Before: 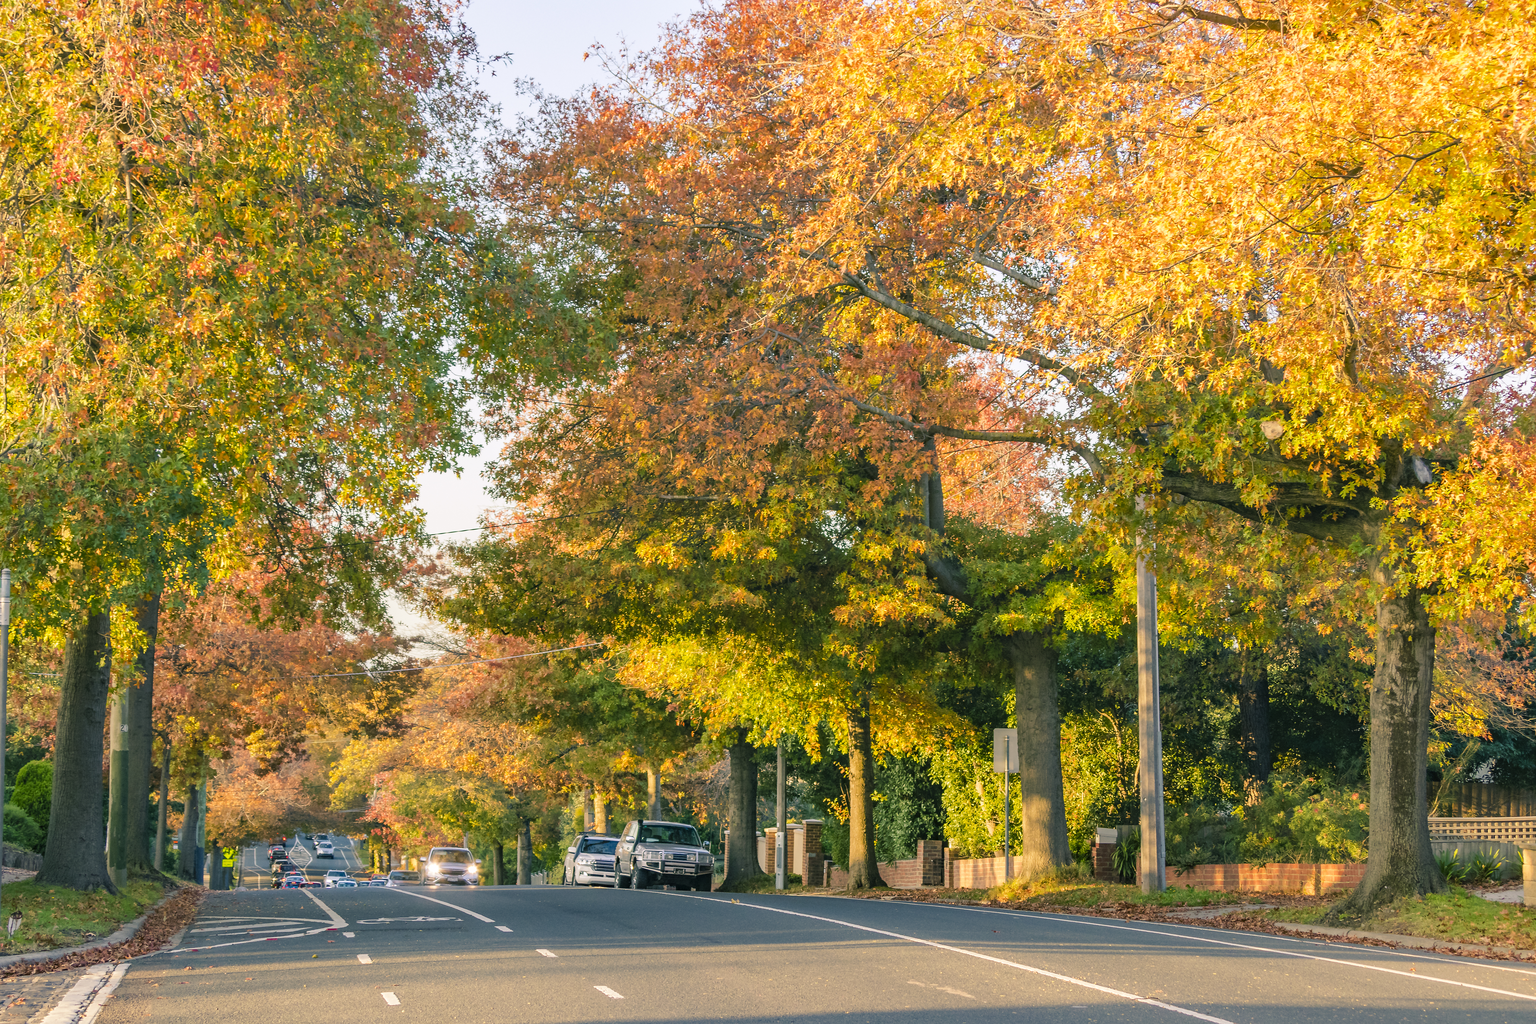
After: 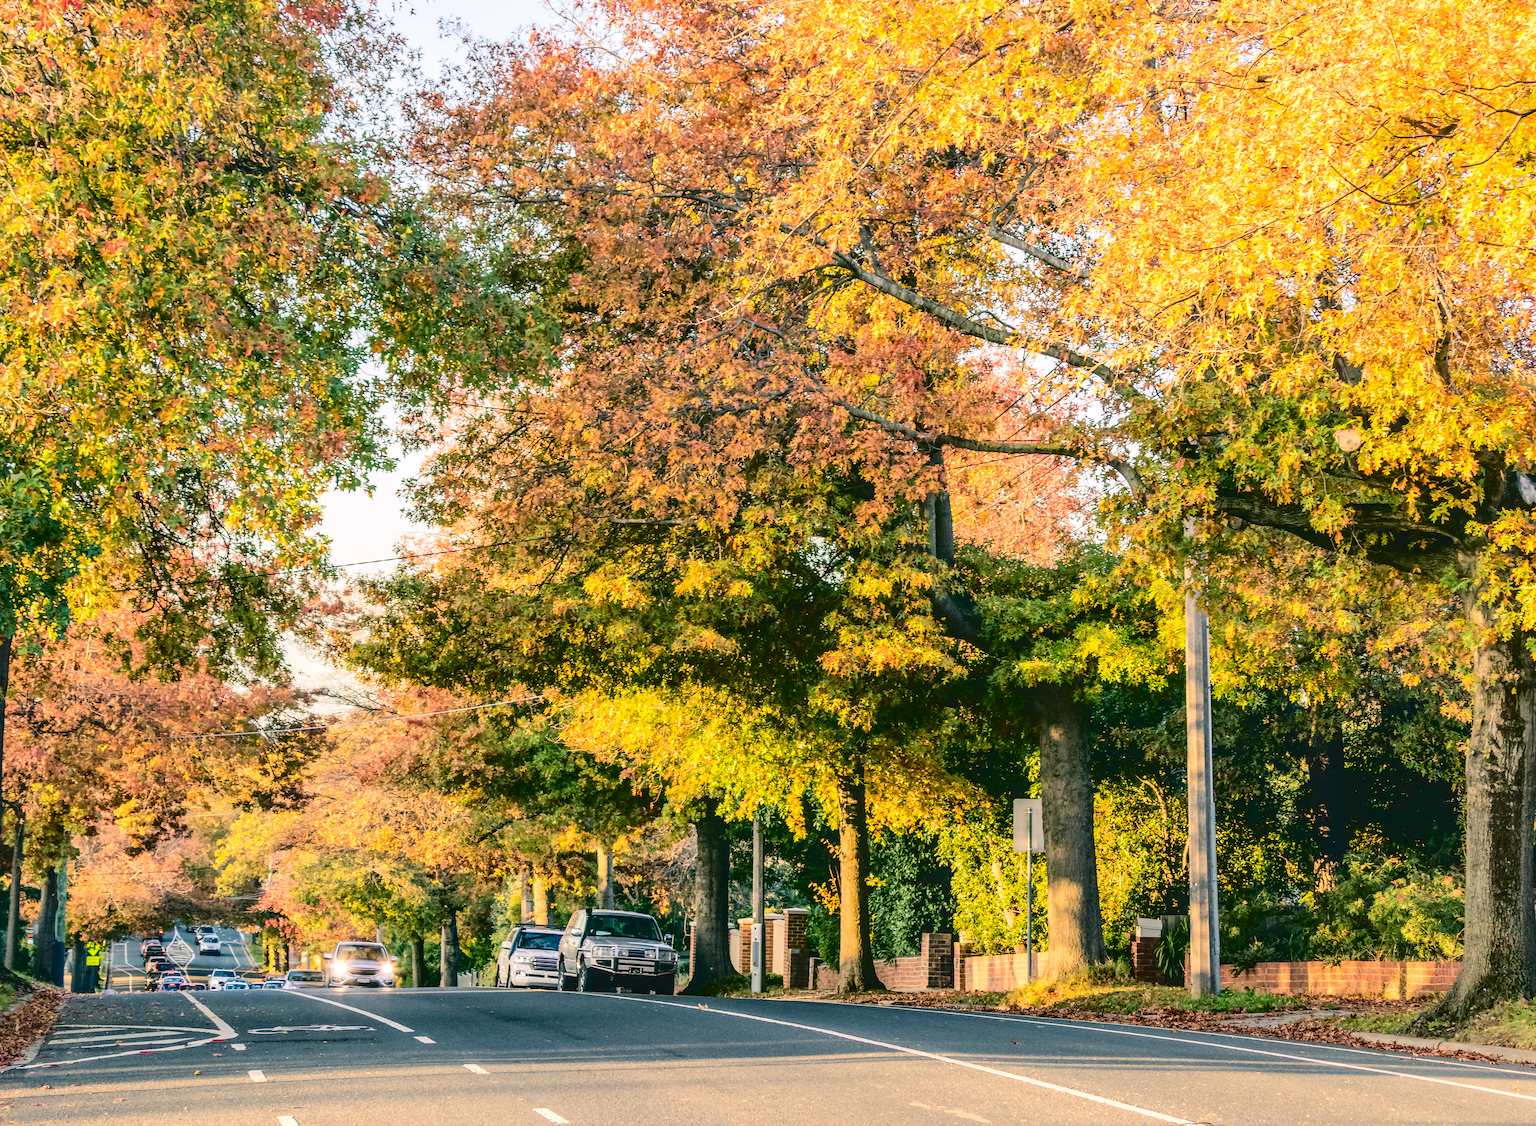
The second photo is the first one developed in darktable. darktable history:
local contrast: on, module defaults
crop: left 9.824%, top 6.251%, right 6.963%, bottom 2.17%
tone curve: curves: ch0 [(0, 0) (0.003, 0.075) (0.011, 0.079) (0.025, 0.079) (0.044, 0.082) (0.069, 0.085) (0.1, 0.089) (0.136, 0.096) (0.177, 0.105) (0.224, 0.14) (0.277, 0.202) (0.335, 0.304) (0.399, 0.417) (0.468, 0.521) (0.543, 0.636) (0.623, 0.726) (0.709, 0.801) (0.801, 0.878) (0.898, 0.927) (1, 1)], color space Lab, independent channels, preserve colors none
